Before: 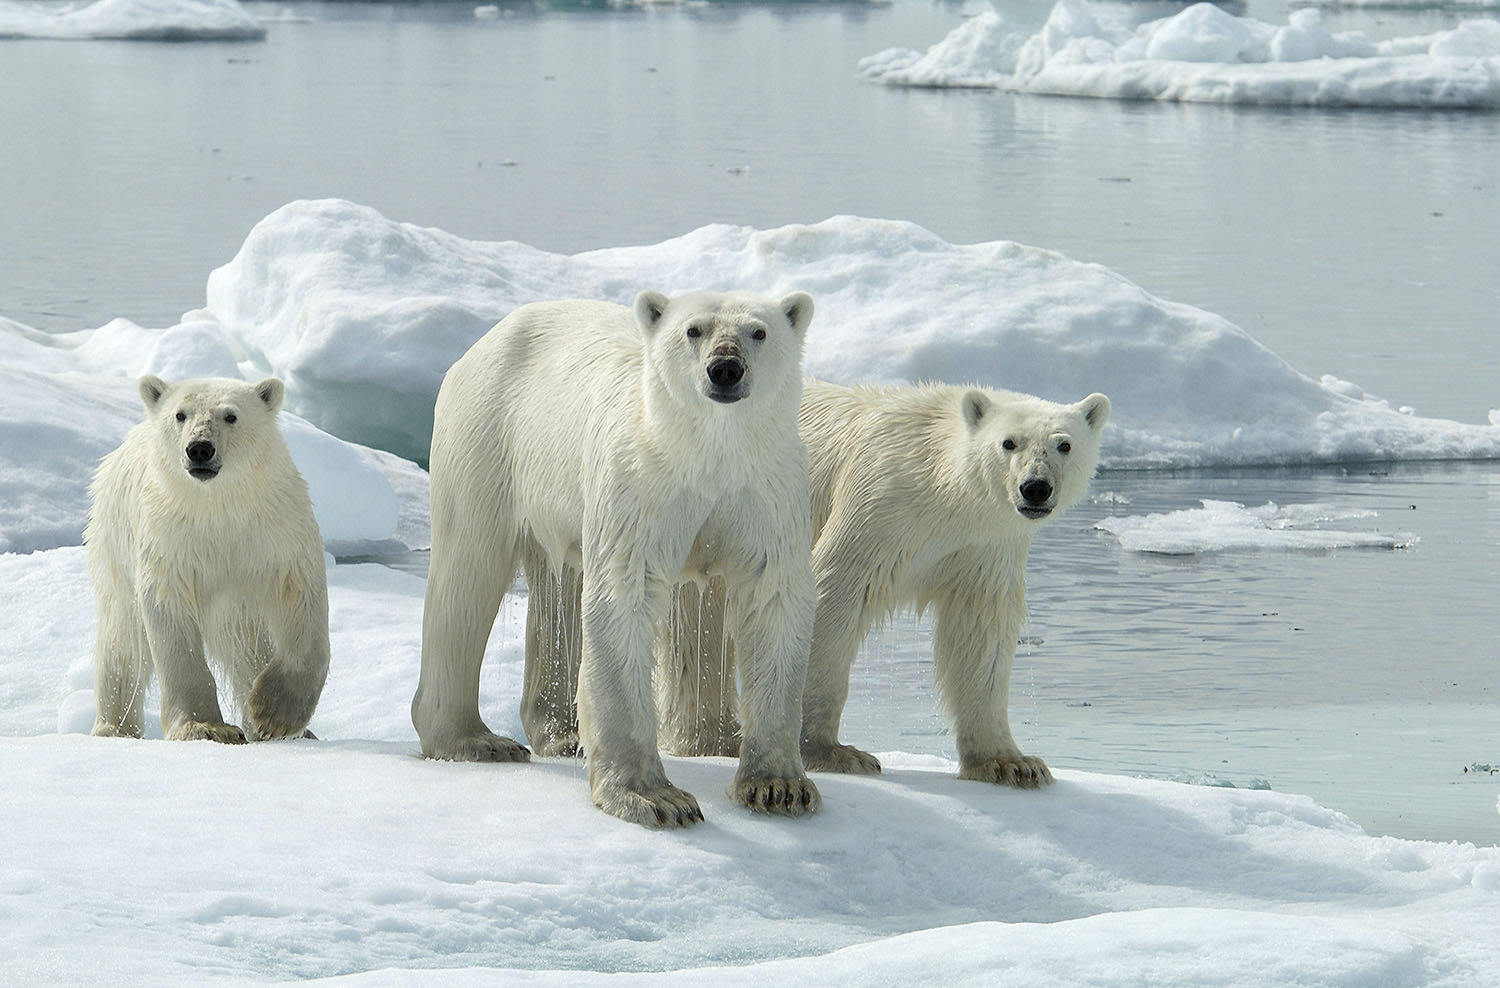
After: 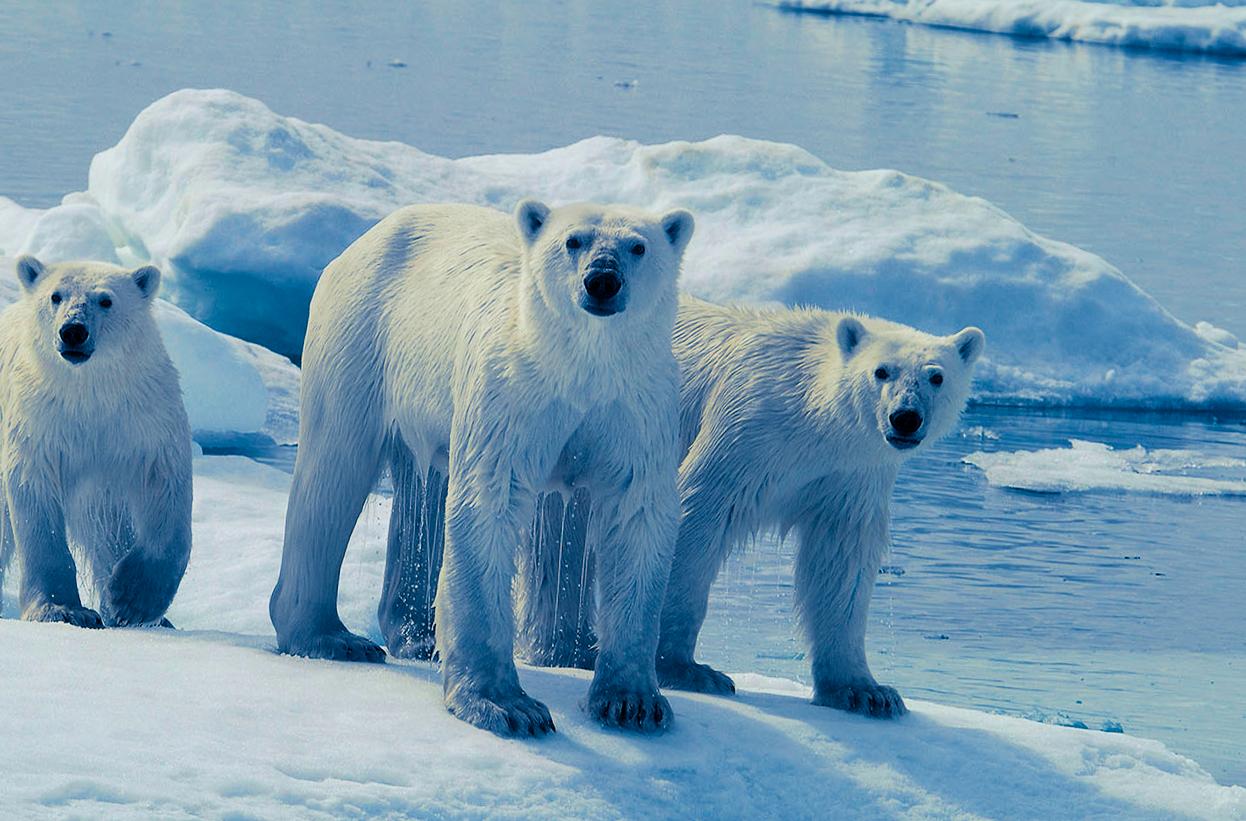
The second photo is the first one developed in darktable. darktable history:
crop and rotate: angle -3.27°, left 5.211%, top 5.211%, right 4.607%, bottom 4.607%
color balance rgb: linear chroma grading › global chroma 15%, perceptual saturation grading › global saturation 30%
shadows and highlights: radius 121.13, shadows 21.4, white point adjustment -9.72, highlights -14.39, soften with gaussian
split-toning: shadows › hue 226.8°, shadows › saturation 1, highlights › saturation 0, balance -61.41
